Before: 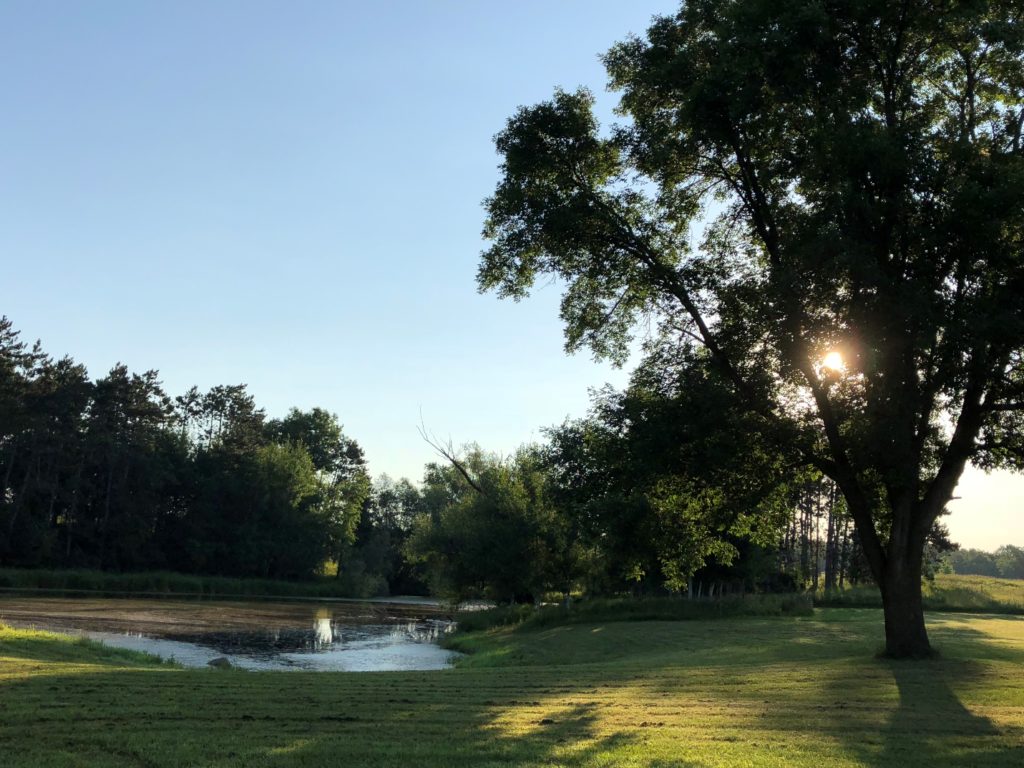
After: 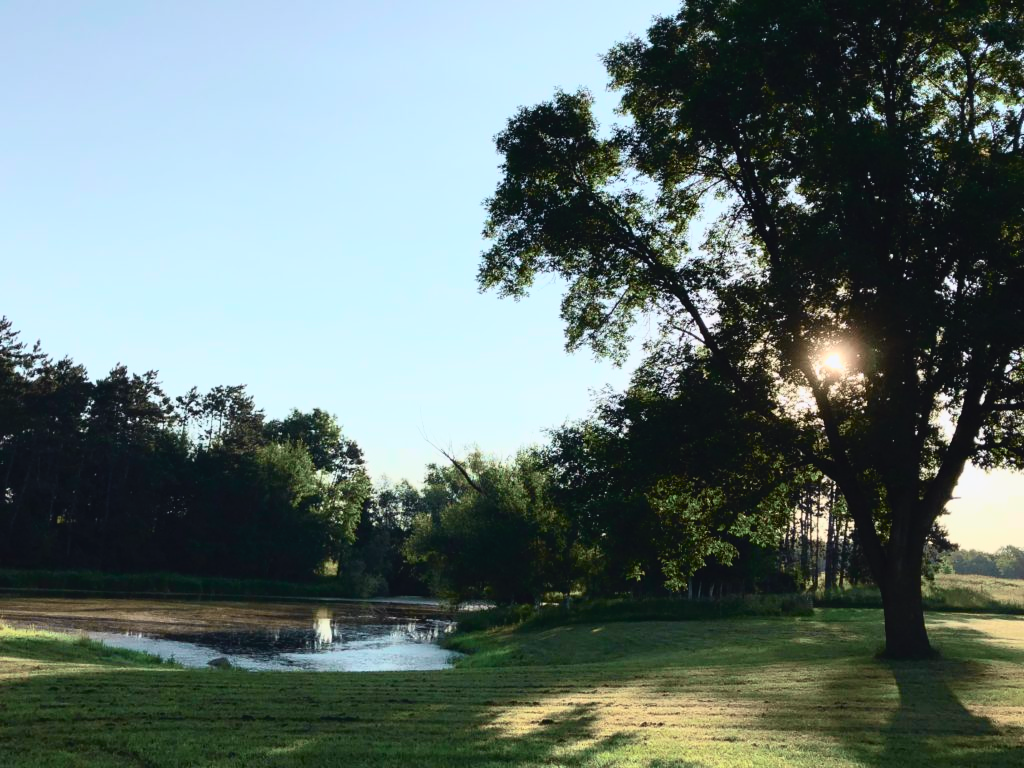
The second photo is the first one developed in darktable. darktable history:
tone curve: curves: ch0 [(0, 0.039) (0.104, 0.094) (0.285, 0.301) (0.673, 0.796) (0.845, 0.932) (0.994, 0.971)]; ch1 [(0, 0) (0.356, 0.385) (0.424, 0.405) (0.498, 0.502) (0.586, 0.57) (0.657, 0.642) (1, 1)]; ch2 [(0, 0) (0.424, 0.438) (0.46, 0.453) (0.515, 0.505) (0.557, 0.57) (0.612, 0.583) (0.722, 0.67) (1, 1)], color space Lab, independent channels, preserve colors none
